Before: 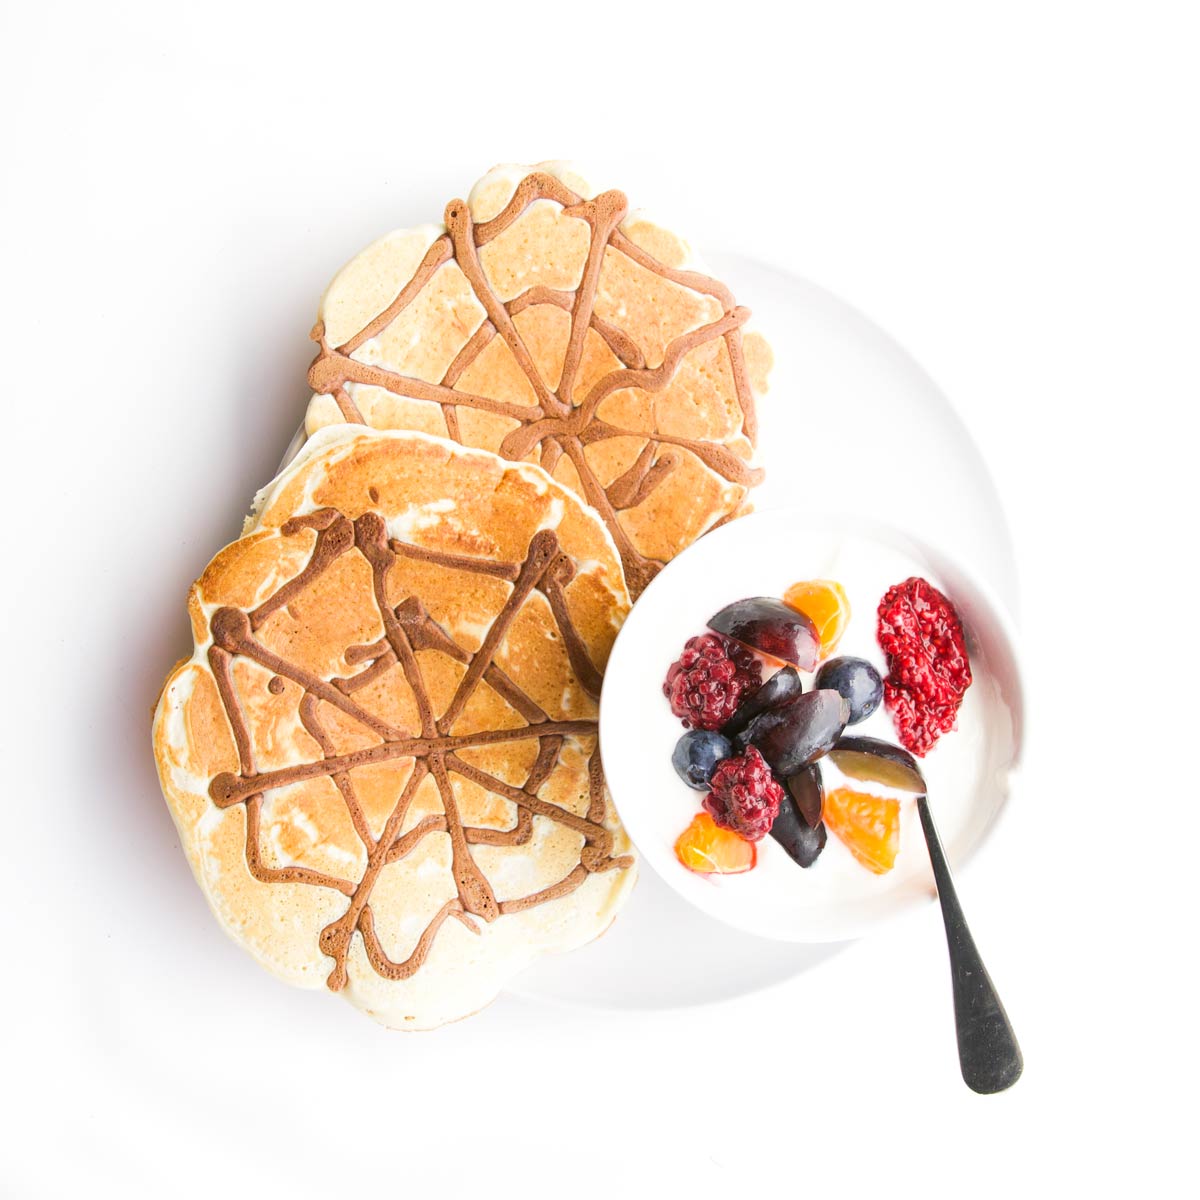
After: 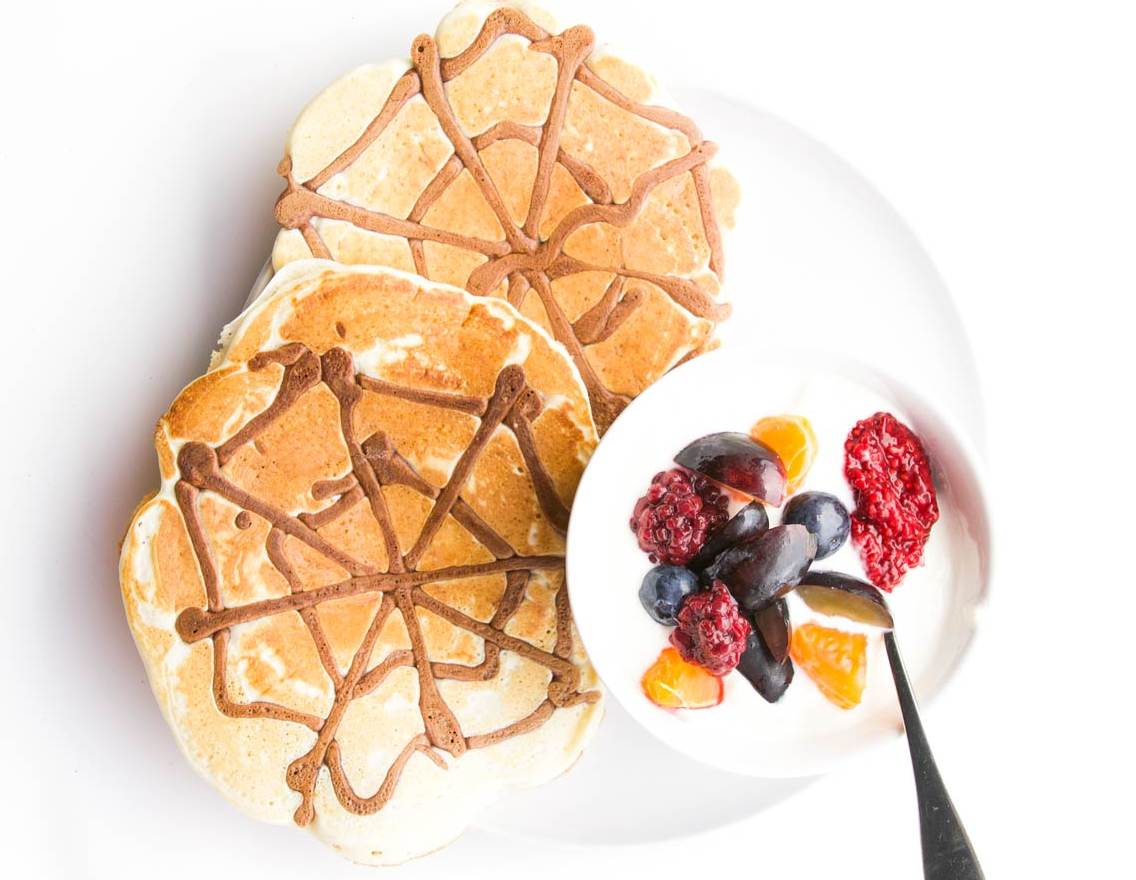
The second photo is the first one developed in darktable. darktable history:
crop and rotate: left 2.781%, top 13.791%, right 2.539%, bottom 12.838%
haze removal: compatibility mode true, adaptive false
